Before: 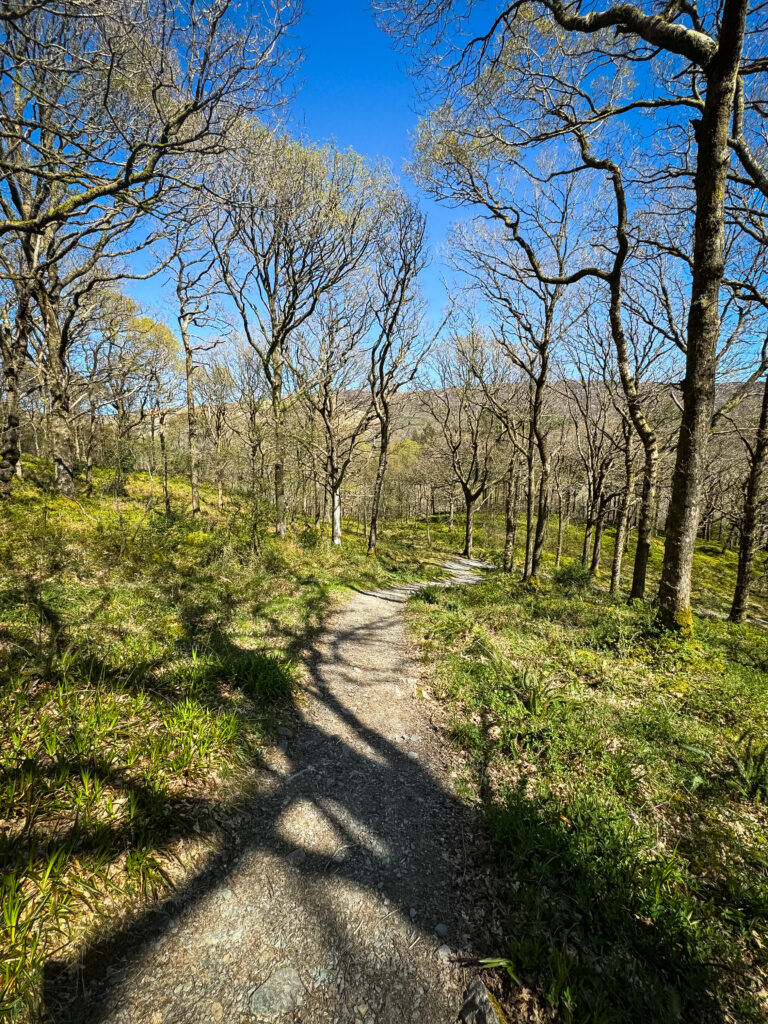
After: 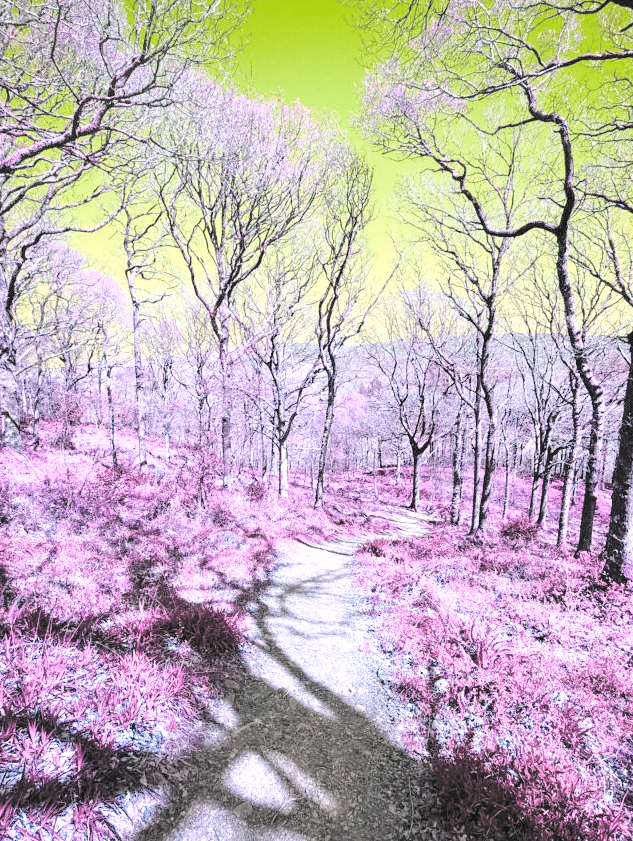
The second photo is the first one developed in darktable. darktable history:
contrast brightness saturation: brightness 0.985
color balance rgb: perceptual saturation grading › global saturation 20%, perceptual saturation grading › highlights -50.03%, perceptual saturation grading › shadows 30.775%, hue shift -148.19°, contrast 34.67%, saturation formula JzAzBz (2021)
crop and rotate: left 7.026%, top 4.649%, right 10.55%, bottom 13.144%
